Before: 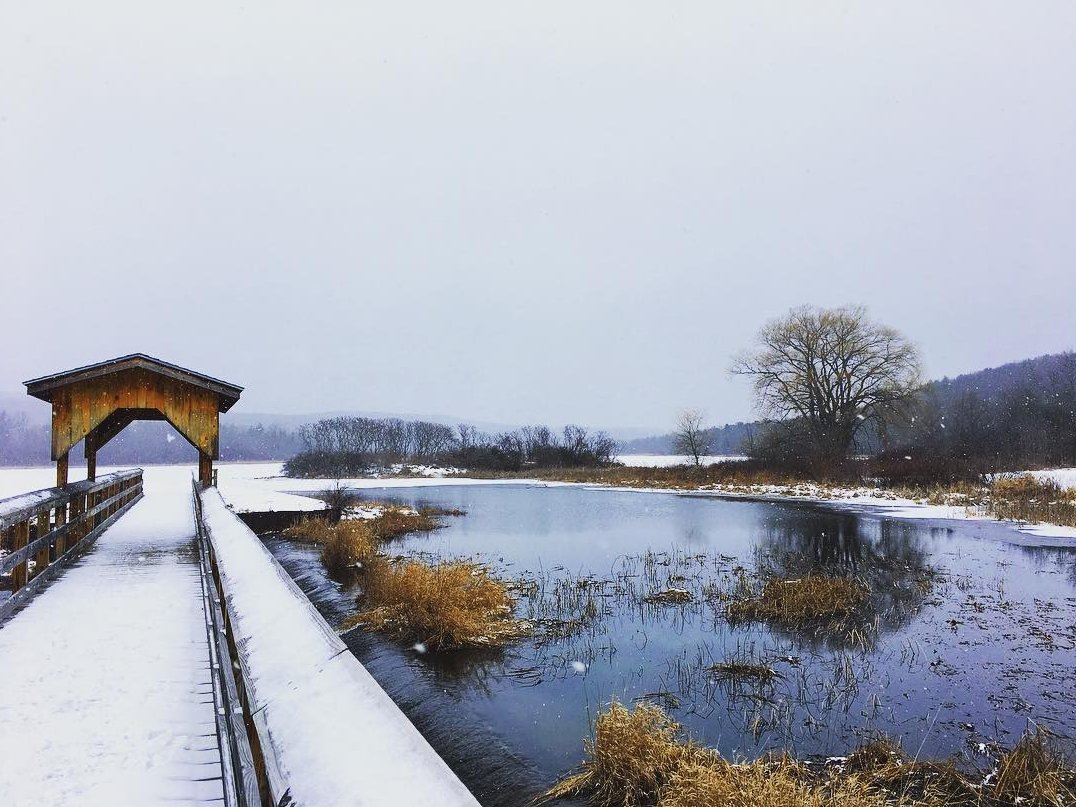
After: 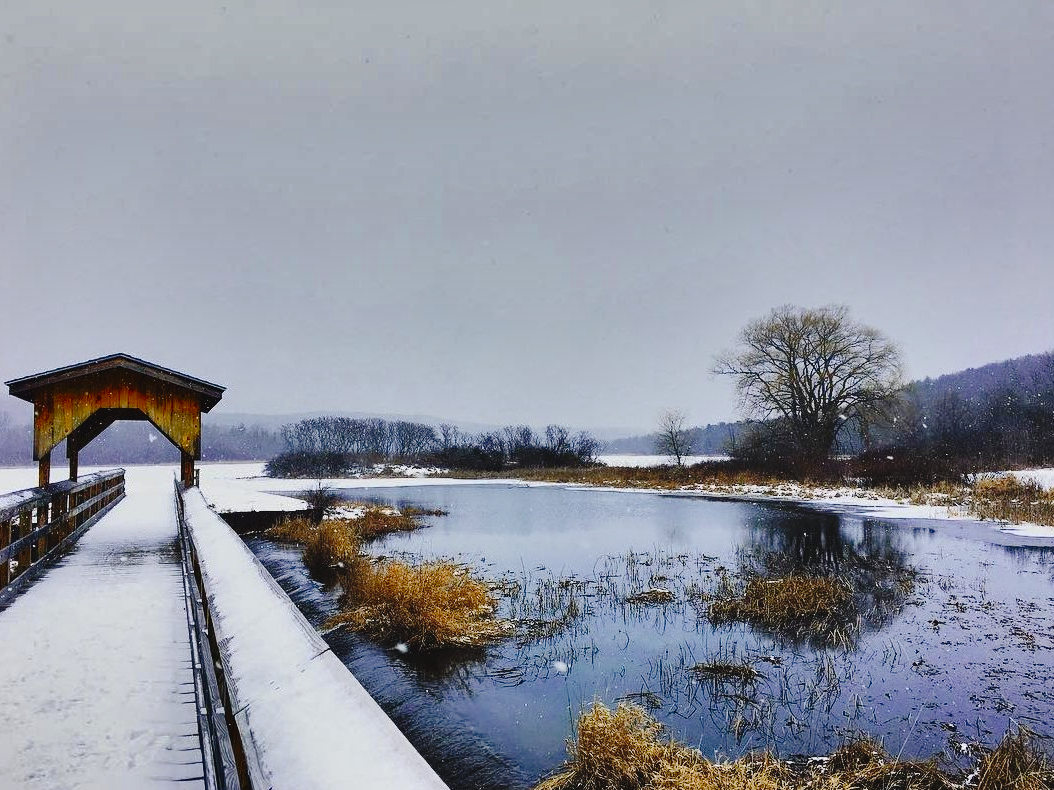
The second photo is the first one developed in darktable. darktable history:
tone curve: curves: ch0 [(0, 0) (0.003, 0.041) (0.011, 0.042) (0.025, 0.041) (0.044, 0.043) (0.069, 0.048) (0.1, 0.059) (0.136, 0.079) (0.177, 0.107) (0.224, 0.152) (0.277, 0.235) (0.335, 0.331) (0.399, 0.427) (0.468, 0.512) (0.543, 0.595) (0.623, 0.668) (0.709, 0.736) (0.801, 0.813) (0.898, 0.891) (1, 1)], preserve colors none
shadows and highlights: radius 108.52, shadows 40.68, highlights -72.88, low approximation 0.01, soften with gaussian
crop: left 1.743%, right 0.268%, bottom 2.011%
